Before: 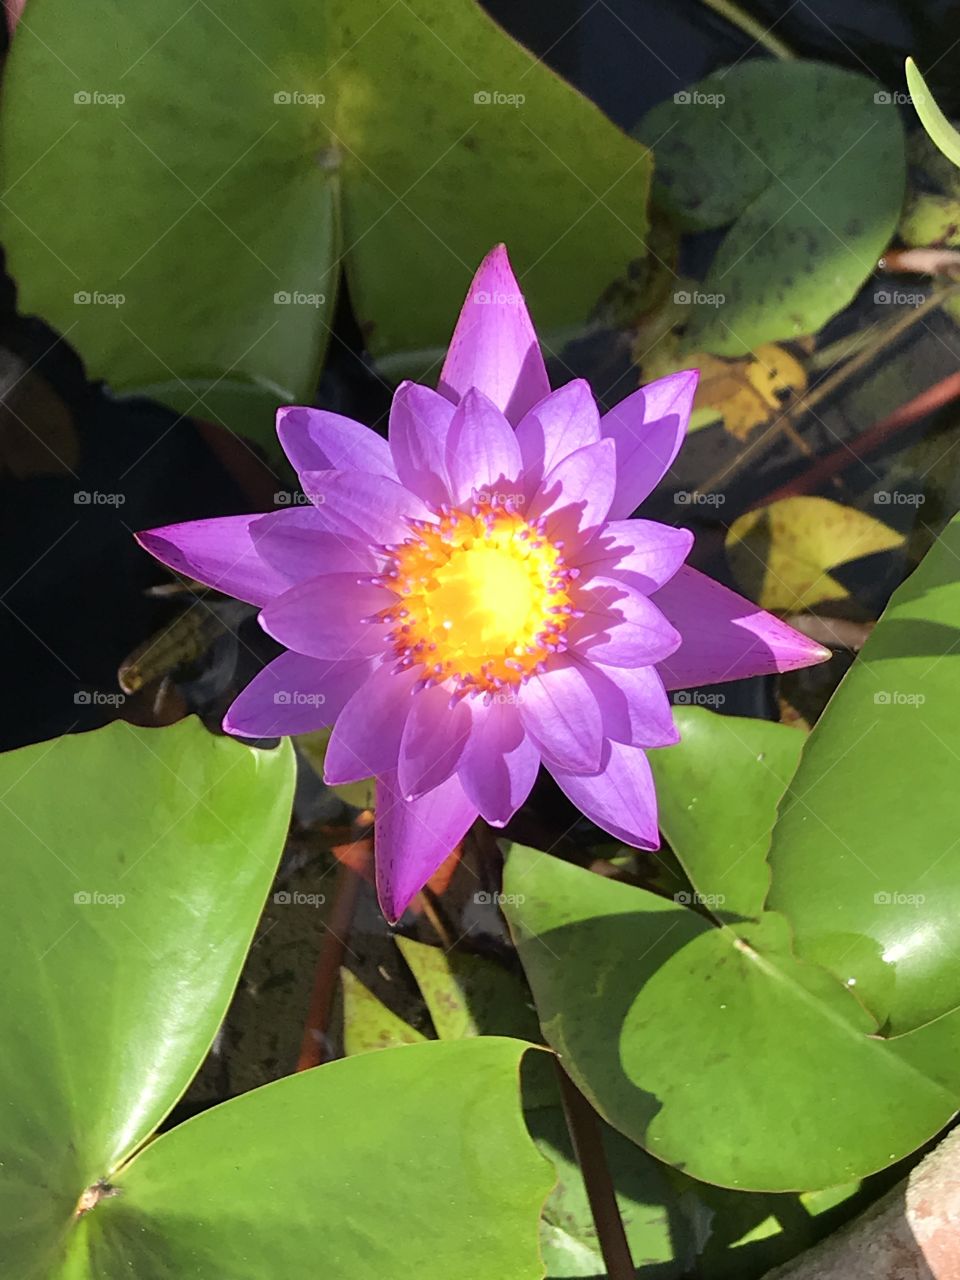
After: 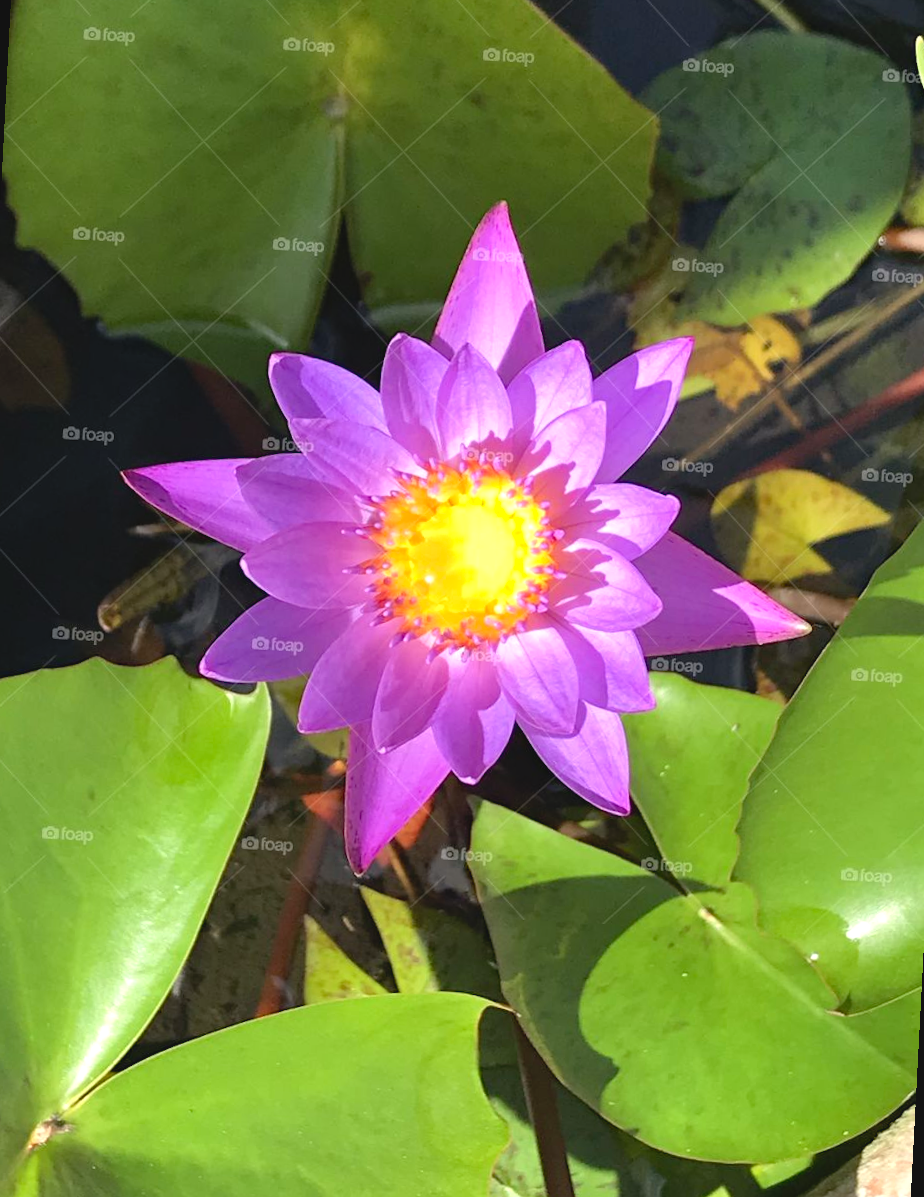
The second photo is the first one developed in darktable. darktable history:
crop and rotate: angle -2.99°, left 5.075%, top 5.166%, right 4.767%, bottom 4.679%
contrast brightness saturation: contrast -0.106
haze removal: compatibility mode true, adaptive false
exposure: exposure 0.466 EV, compensate highlight preservation false
